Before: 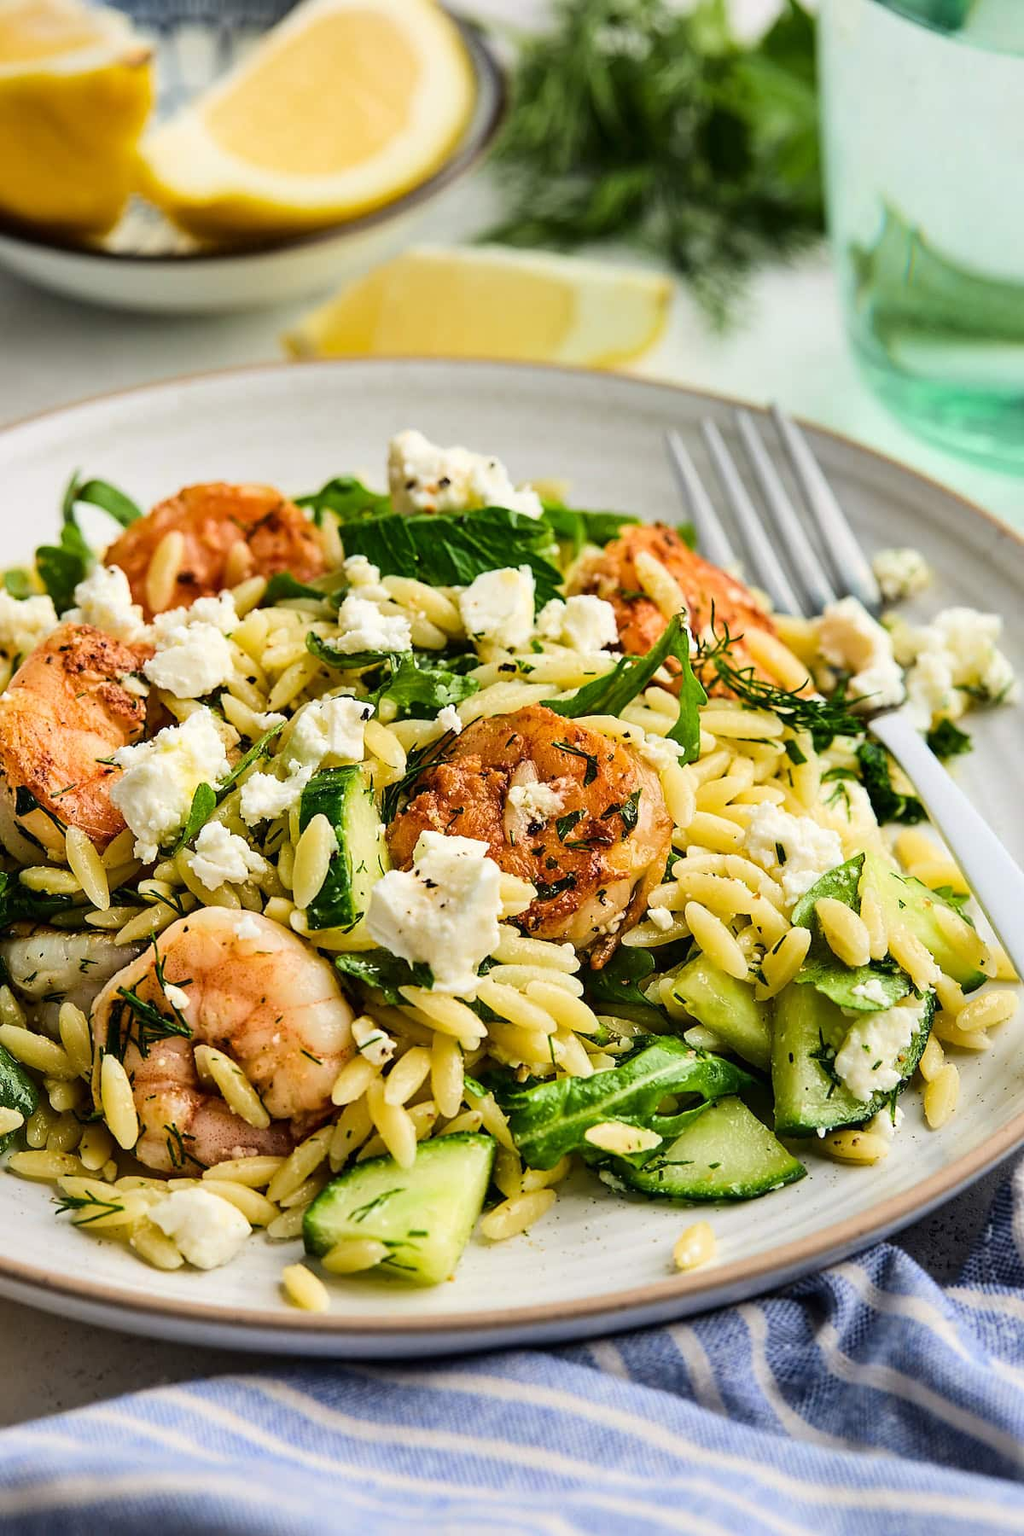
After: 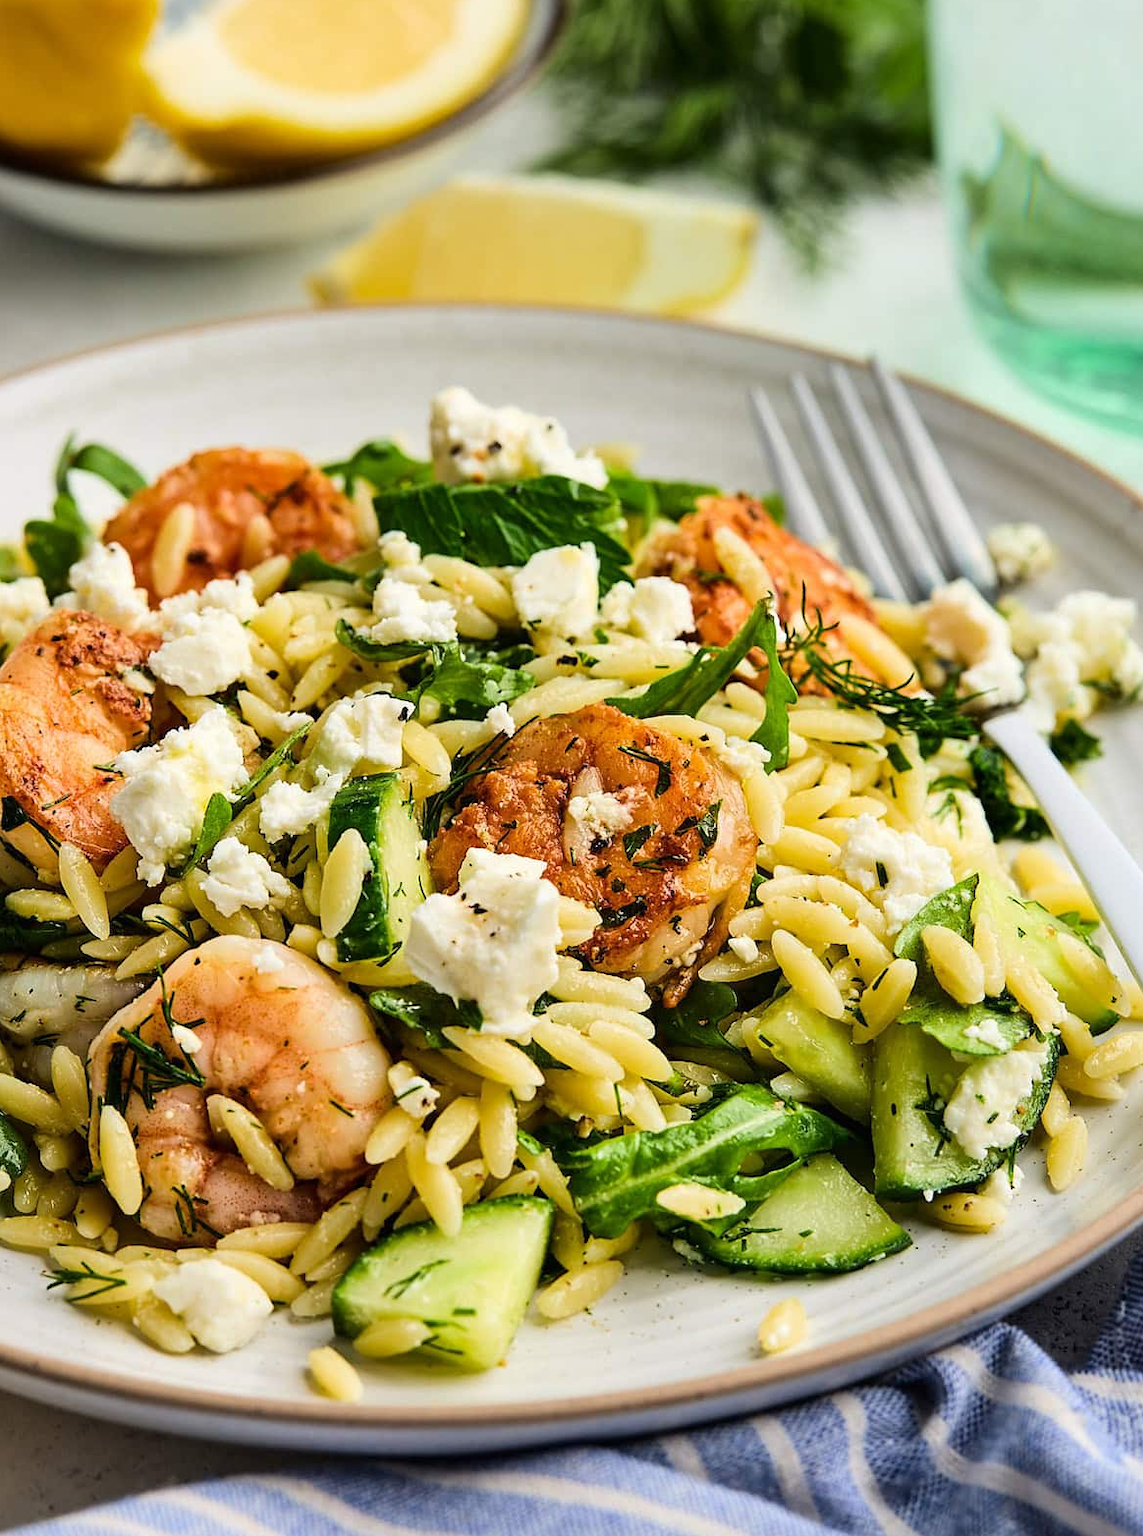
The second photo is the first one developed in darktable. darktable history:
crop: left 1.483%, top 6.114%, right 1.464%, bottom 6.978%
